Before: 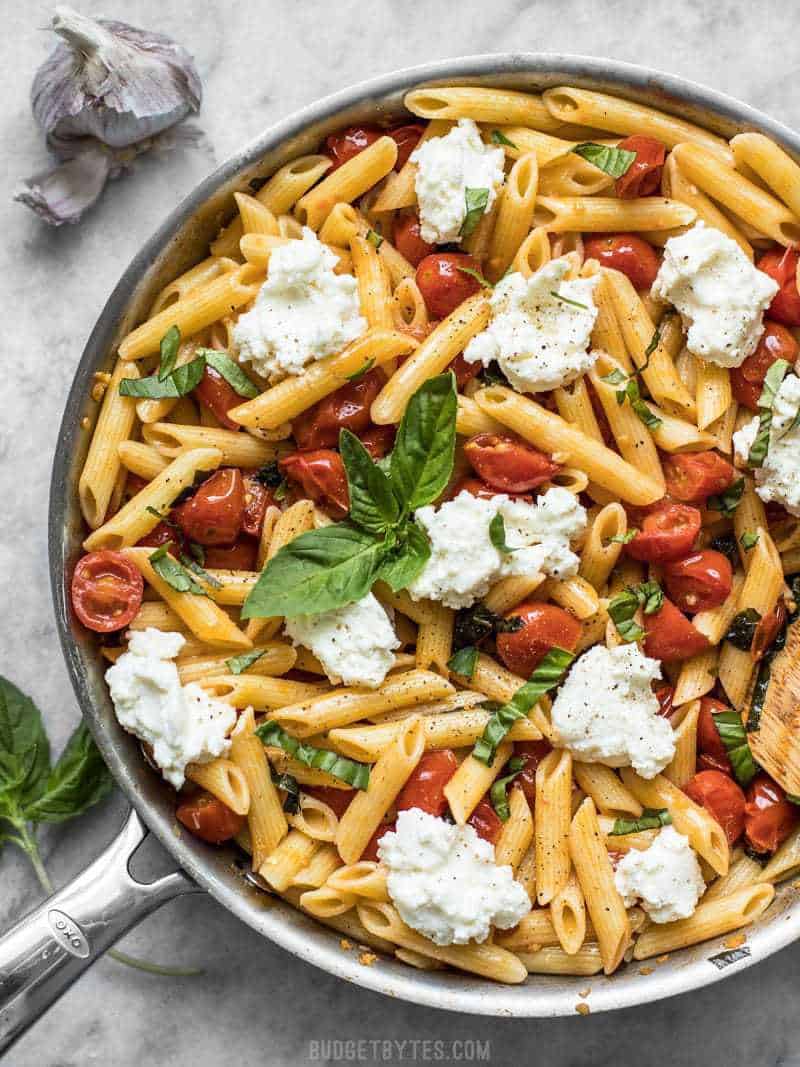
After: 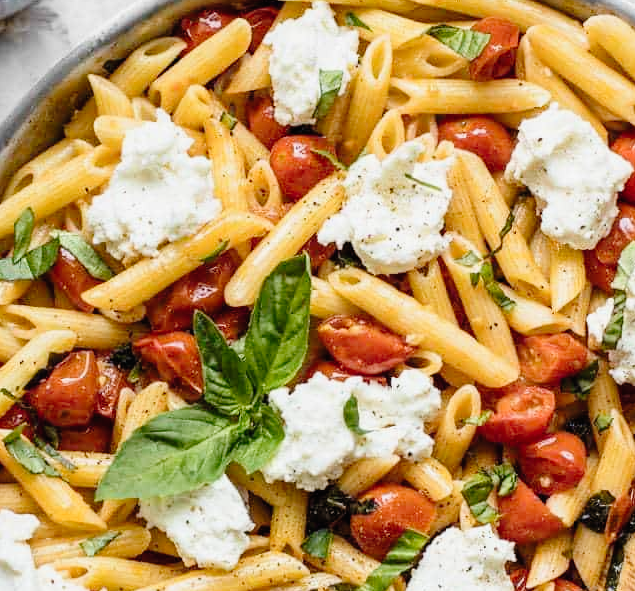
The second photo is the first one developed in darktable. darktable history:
tone equalizer: on, module defaults
tone curve: curves: ch0 [(0, 0.021) (0.049, 0.044) (0.152, 0.14) (0.328, 0.377) (0.473, 0.543) (0.641, 0.705) (0.868, 0.887) (1, 0.969)]; ch1 [(0, 0) (0.322, 0.328) (0.43, 0.425) (0.474, 0.466) (0.502, 0.503) (0.522, 0.526) (0.564, 0.591) (0.602, 0.632) (0.677, 0.701) (0.859, 0.885) (1, 1)]; ch2 [(0, 0) (0.33, 0.301) (0.447, 0.44) (0.487, 0.496) (0.502, 0.516) (0.535, 0.554) (0.565, 0.598) (0.618, 0.629) (1, 1)], preserve colors none
levels: levels [0.016, 0.5, 0.996]
crop: left 18.346%, top 11.085%, right 2.217%, bottom 33.461%
